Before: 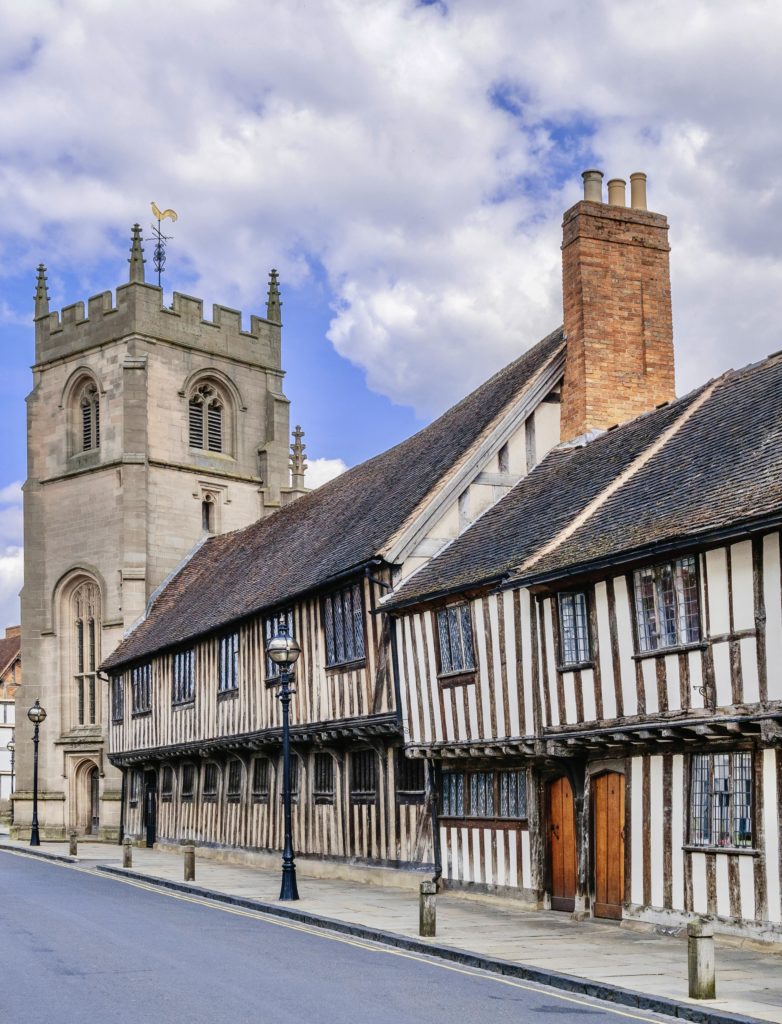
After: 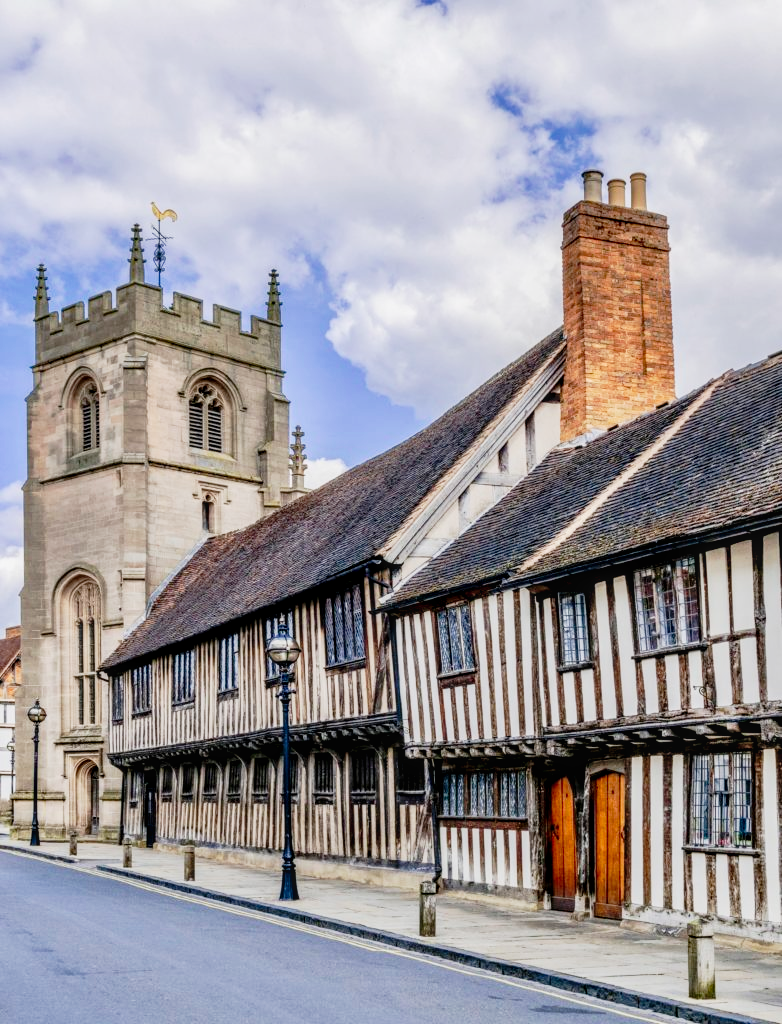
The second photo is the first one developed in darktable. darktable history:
exposure: black level correction 0.009, exposure -0.165 EV, compensate exposure bias true, compensate highlight preservation false
tone curve: curves: ch0 [(0, 0.012) (0.144, 0.137) (0.326, 0.386) (0.489, 0.573) (0.656, 0.763) (0.849, 0.902) (1, 0.974)]; ch1 [(0, 0) (0.366, 0.367) (0.475, 0.453) (0.494, 0.493) (0.504, 0.497) (0.544, 0.579) (0.562, 0.619) (0.622, 0.694) (1, 1)]; ch2 [(0, 0) (0.333, 0.346) (0.375, 0.375) (0.424, 0.43) (0.476, 0.492) (0.502, 0.503) (0.533, 0.541) (0.572, 0.615) (0.605, 0.656) (0.641, 0.709) (1, 1)], preserve colors none
local contrast: on, module defaults
